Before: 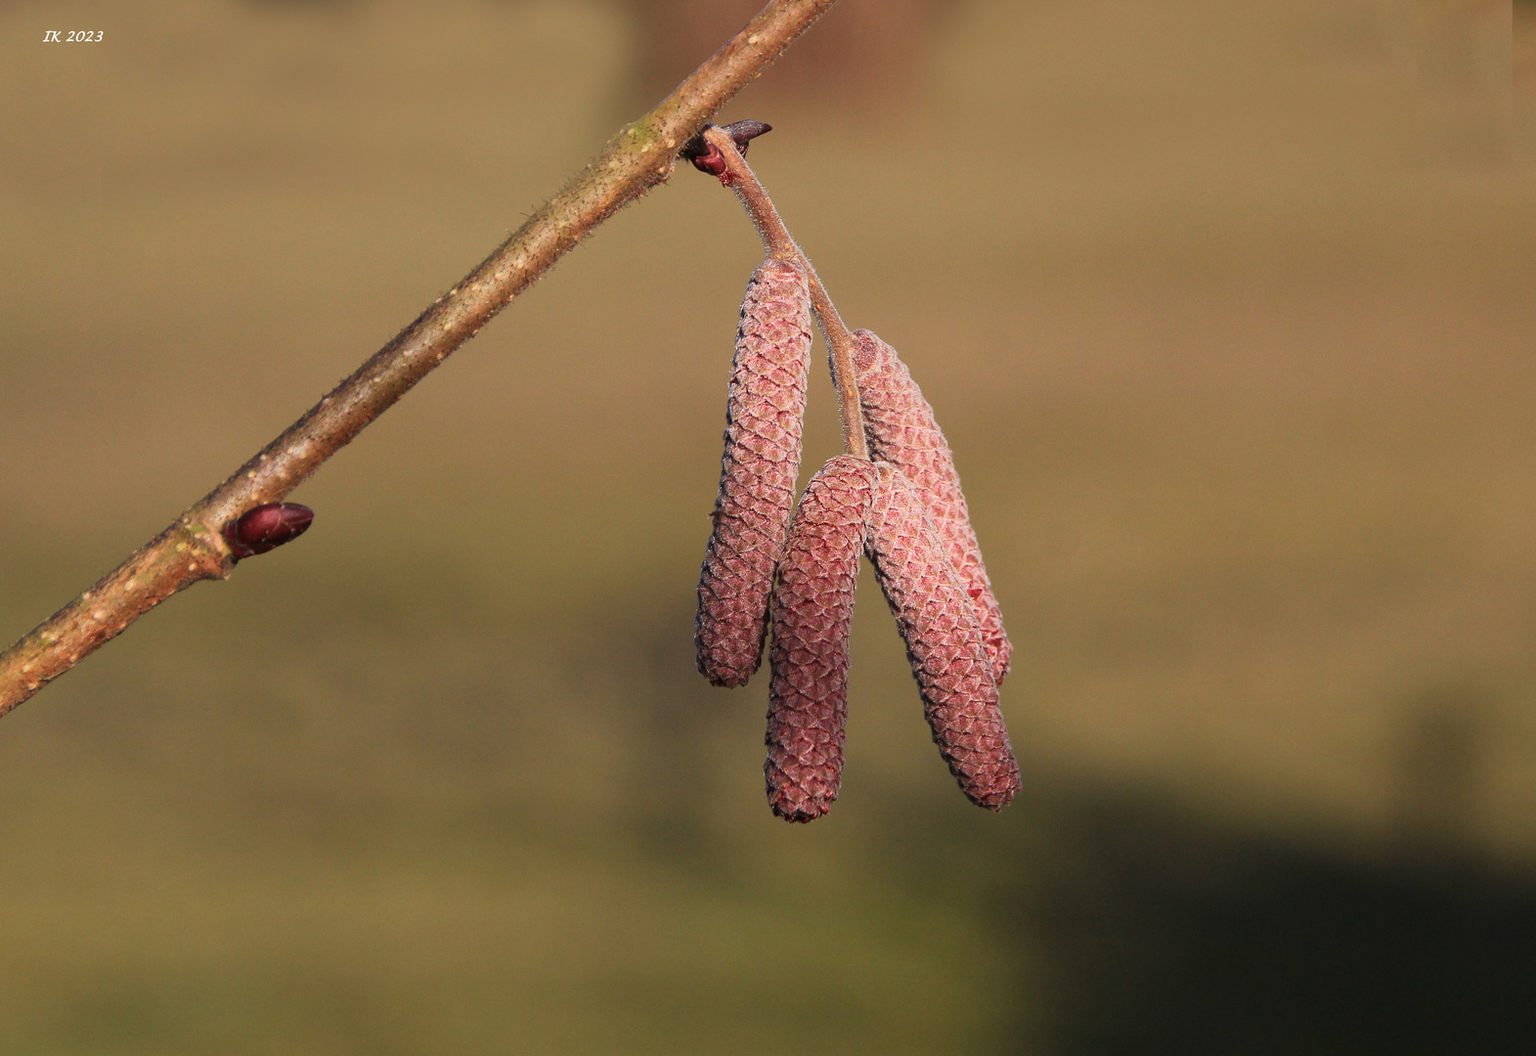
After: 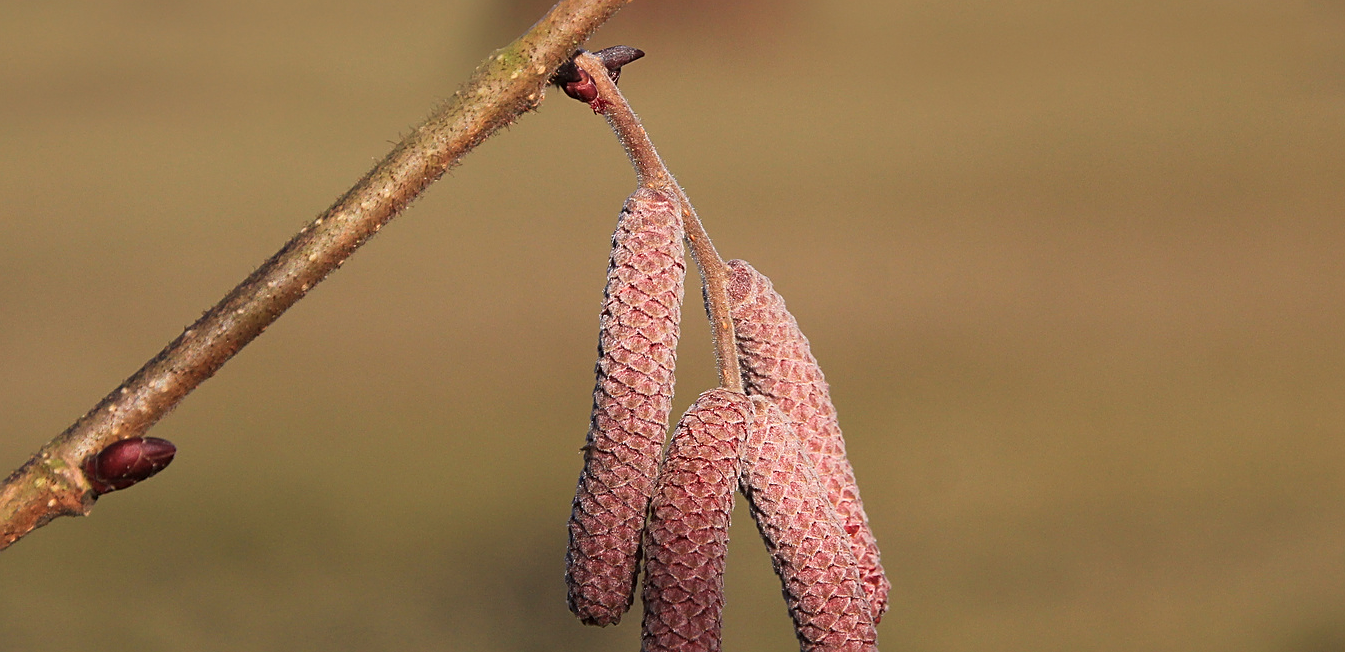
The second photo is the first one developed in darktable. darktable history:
sharpen: on, module defaults
crop and rotate: left 9.345%, top 7.22%, right 4.982%, bottom 32.331%
